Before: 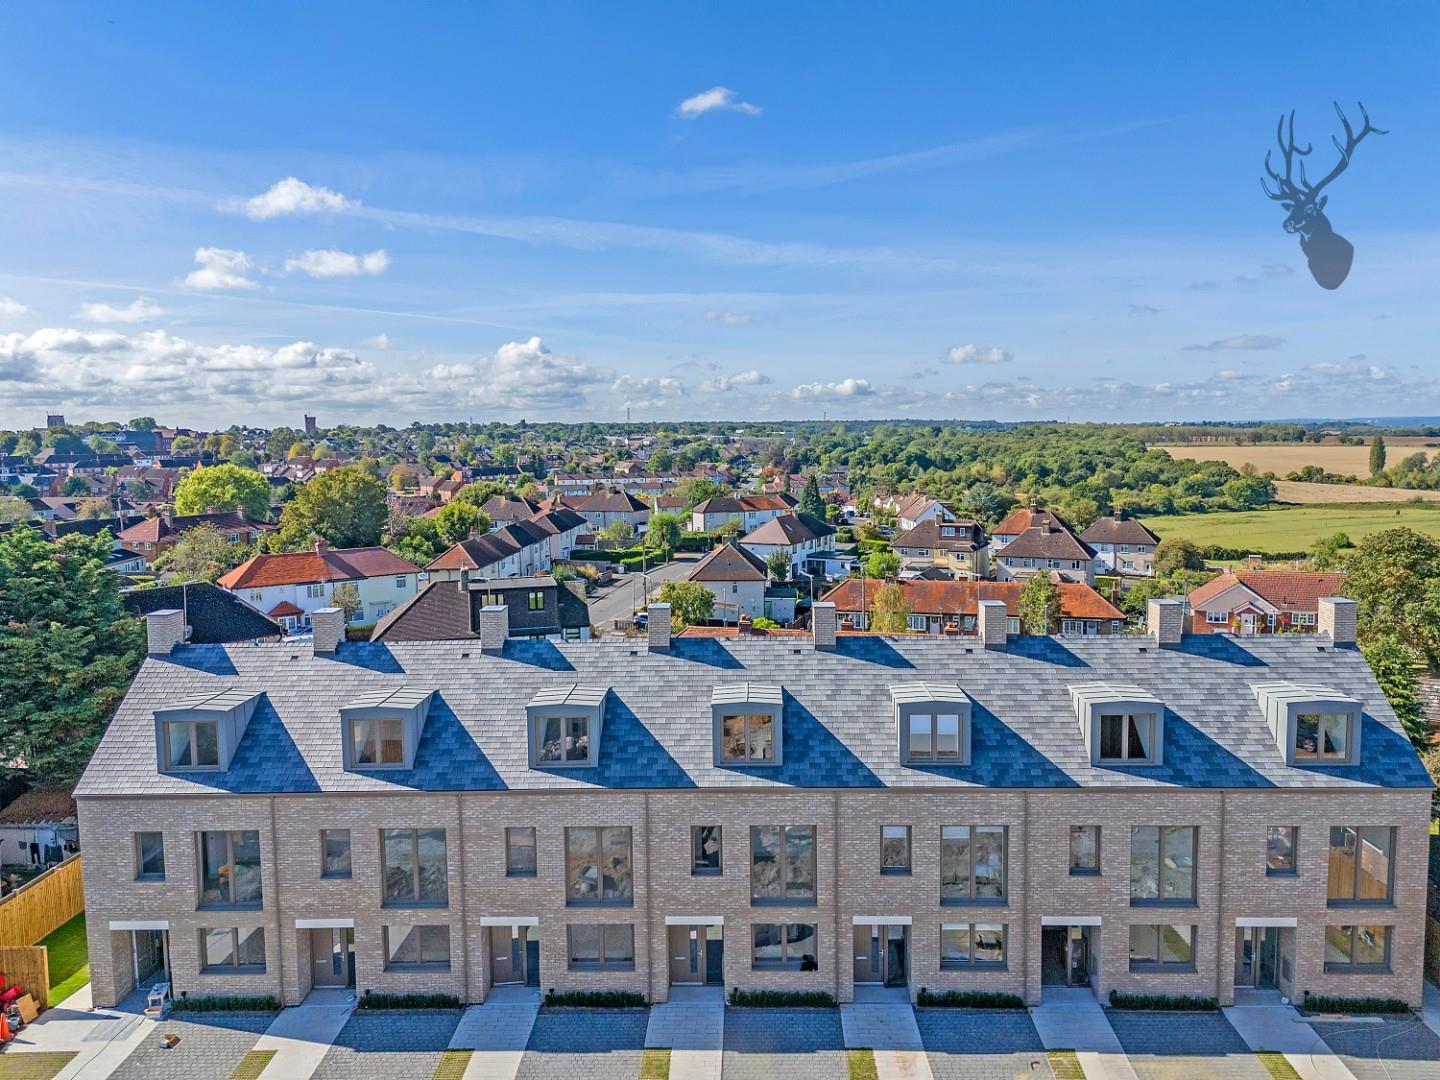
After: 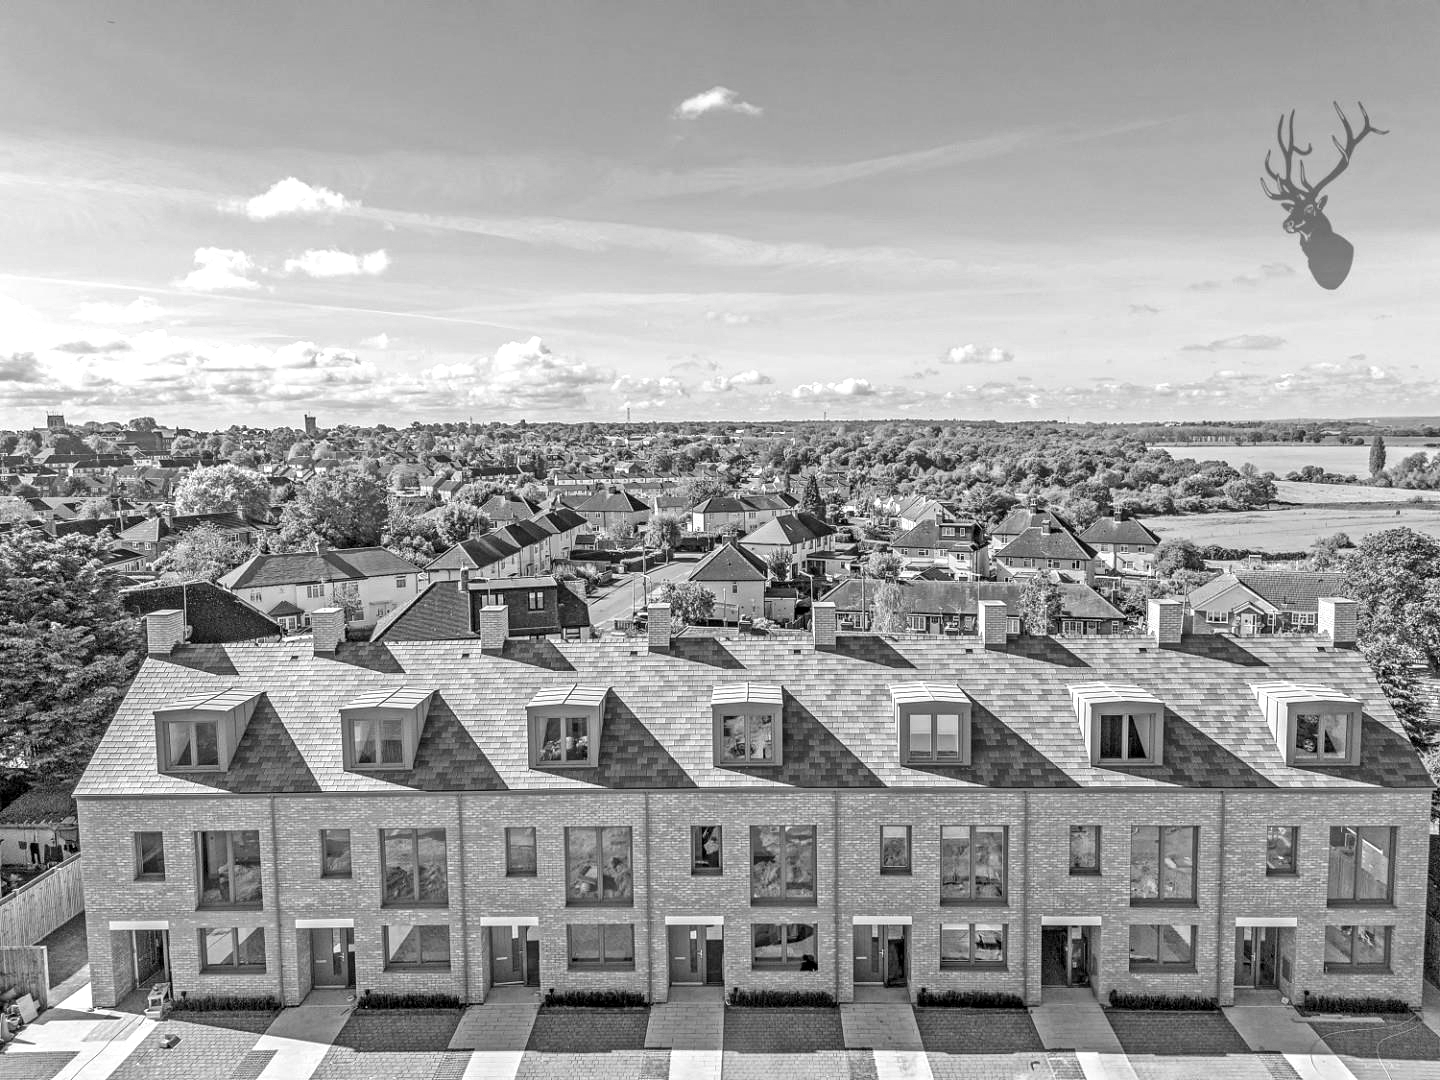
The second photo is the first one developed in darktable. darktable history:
exposure: black level correction 0.001, exposure 0.5 EV, compensate exposure bias true, compensate highlight preservation false
monochrome: on, module defaults
local contrast: on, module defaults
contrast brightness saturation: contrast 0.04, saturation 0.07
